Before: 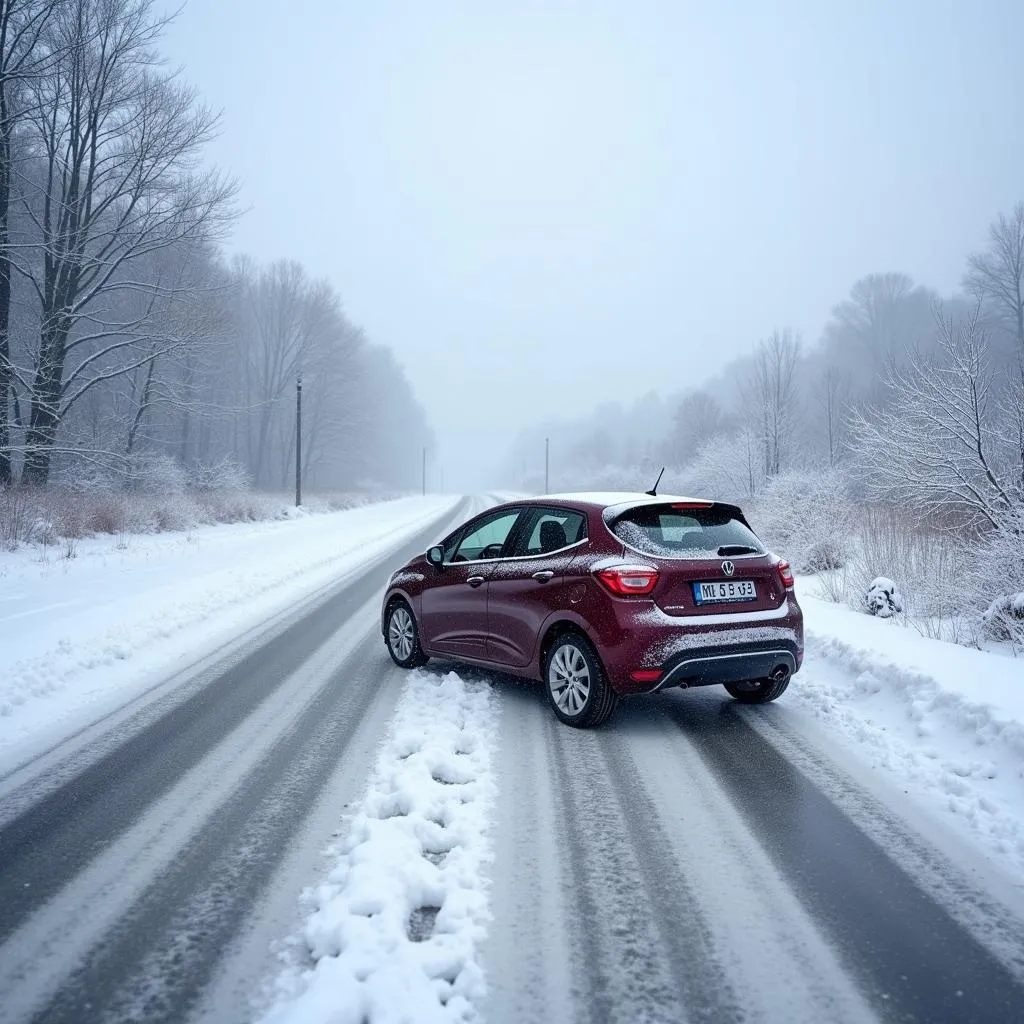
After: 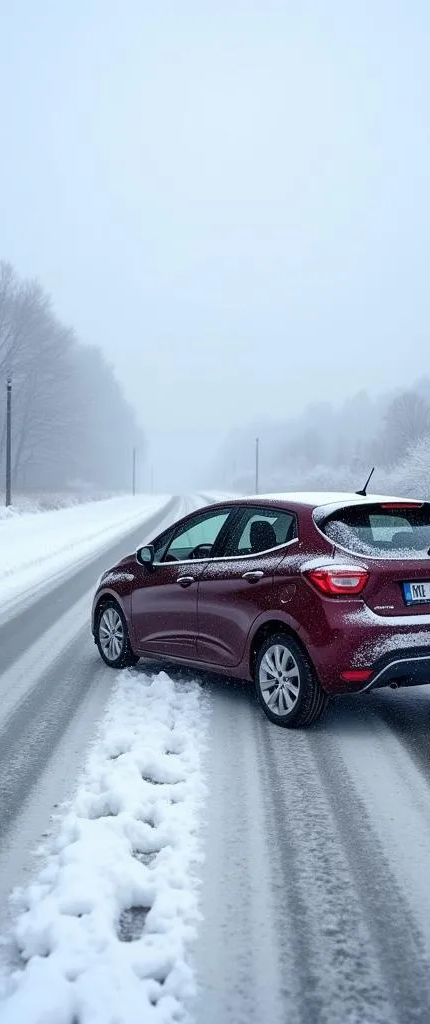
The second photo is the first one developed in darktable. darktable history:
crop: left 28.383%, right 29.579%
